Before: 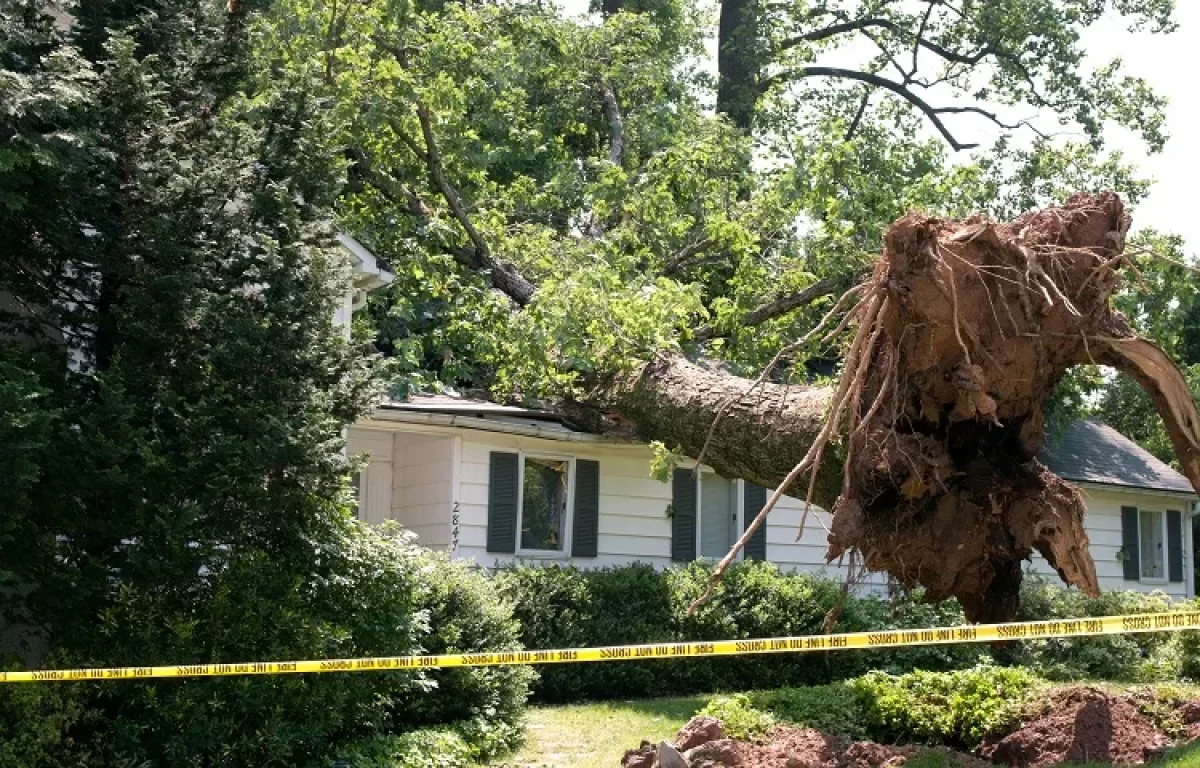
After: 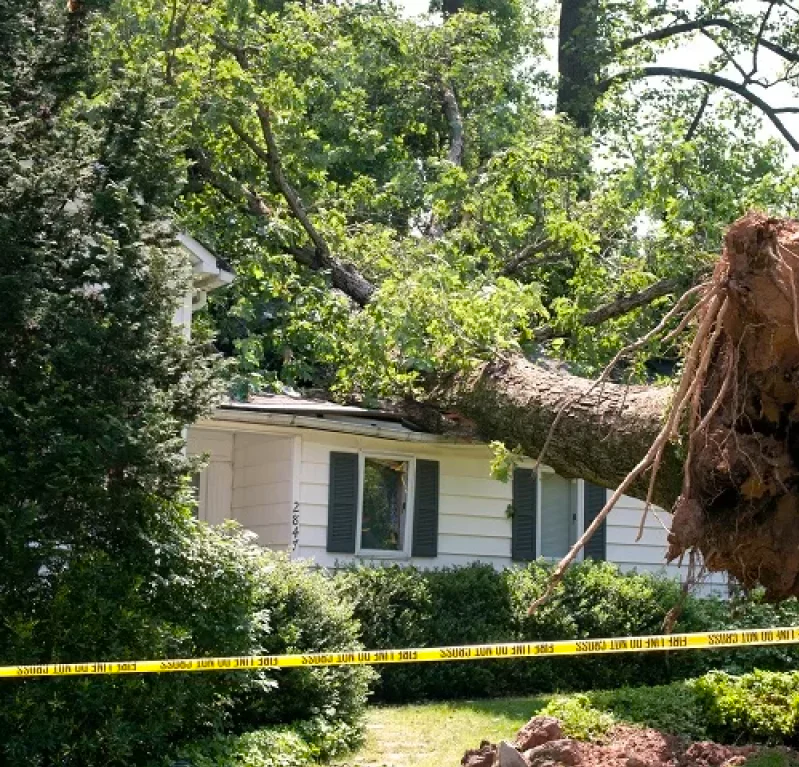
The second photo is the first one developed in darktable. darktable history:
exposure: compensate highlight preservation false
color balance: output saturation 110%
crop and rotate: left 13.409%, right 19.924%
